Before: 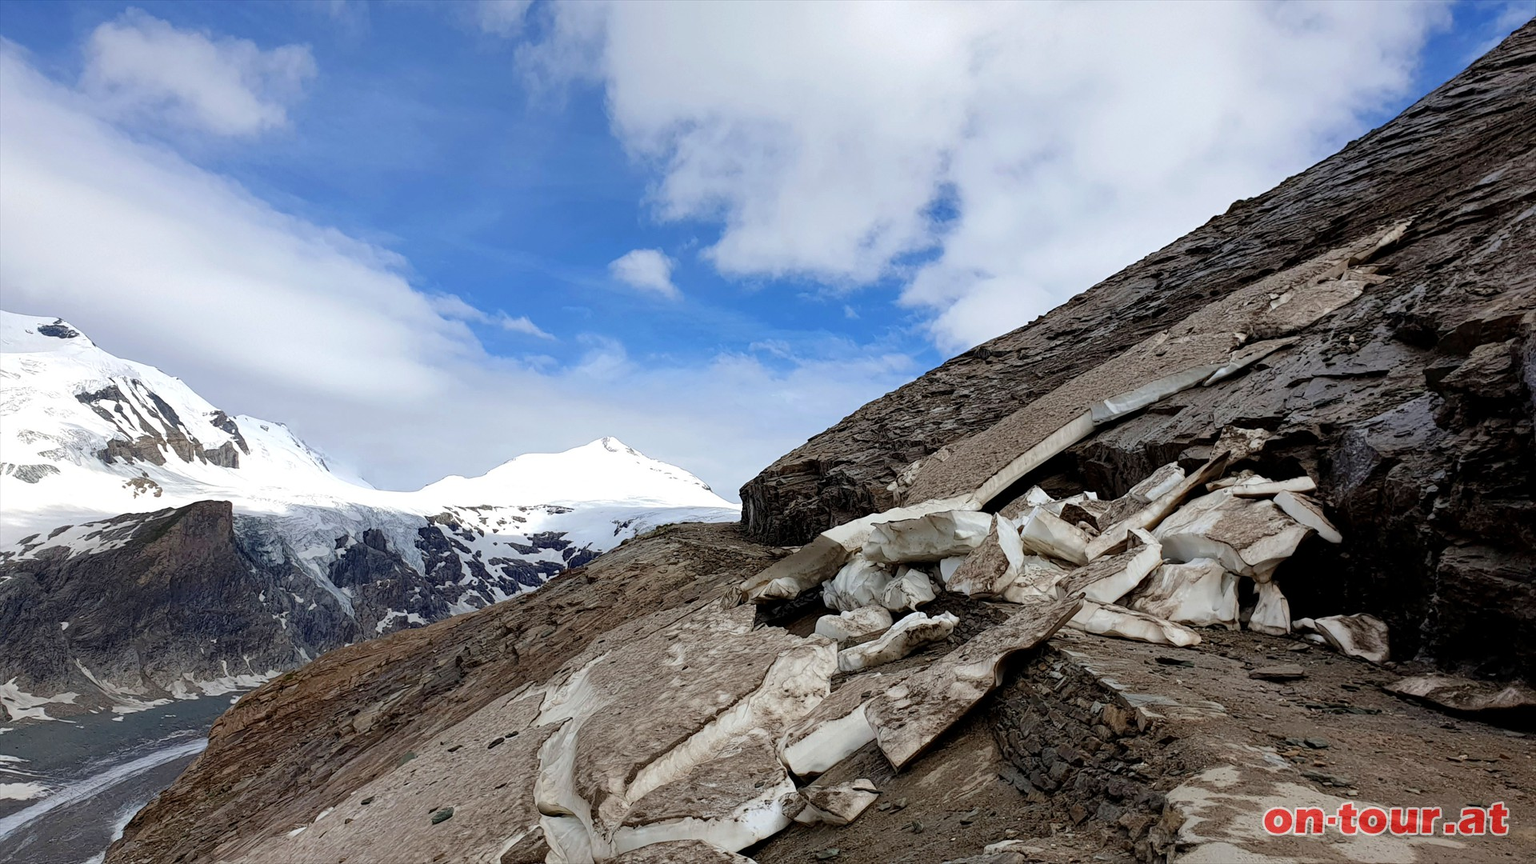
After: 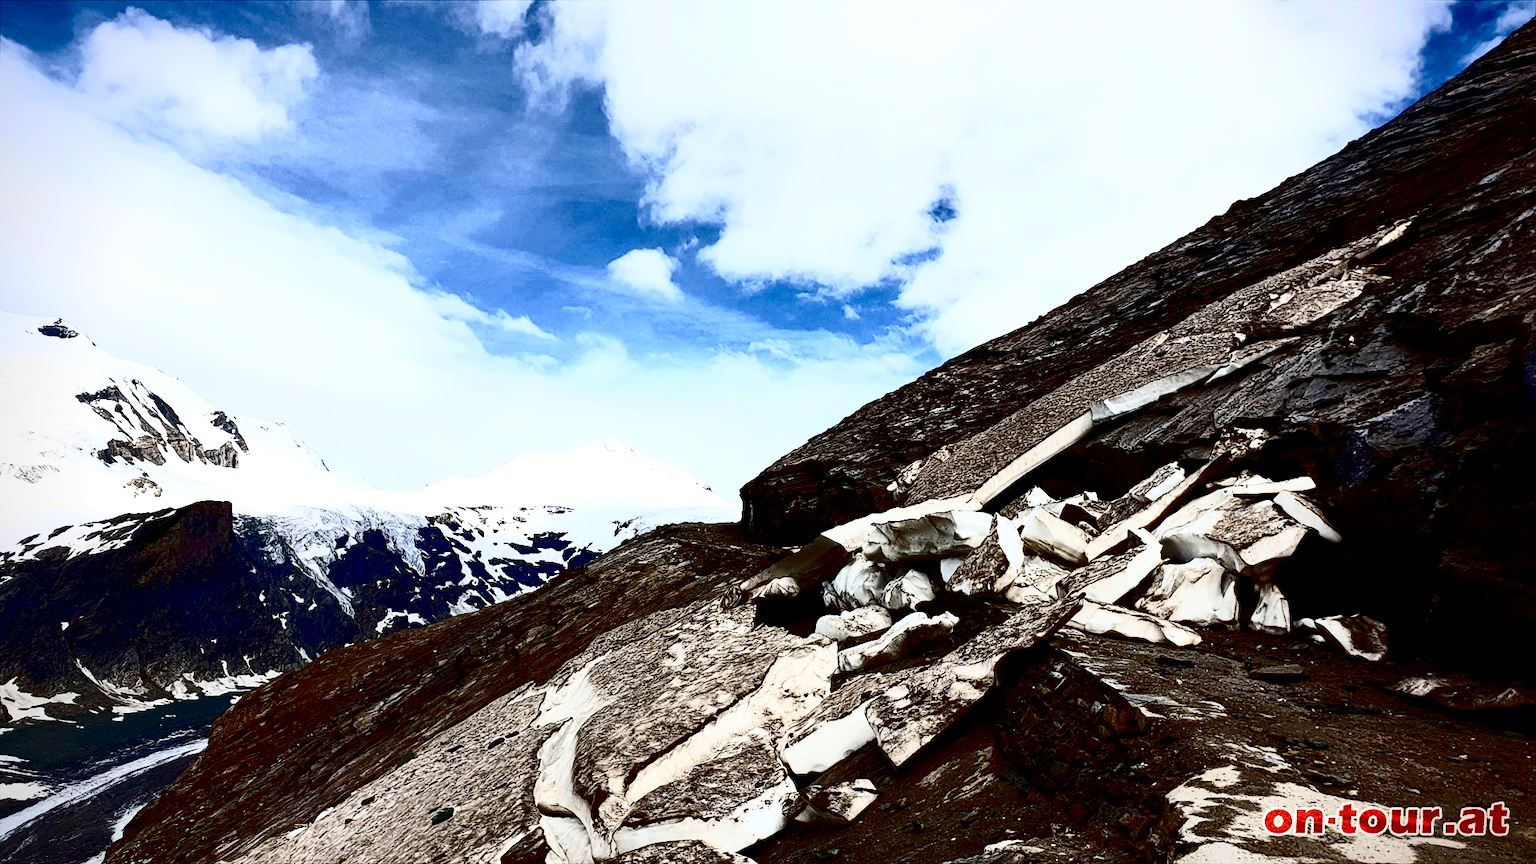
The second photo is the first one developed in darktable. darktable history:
contrast brightness saturation: contrast 0.93, brightness 0.2
exposure: black level correction 0.047, exposure 0.013 EV, compensate highlight preservation false
vignetting: fall-off start 88.53%, fall-off radius 44.2%, saturation 0.376, width/height ratio 1.161
